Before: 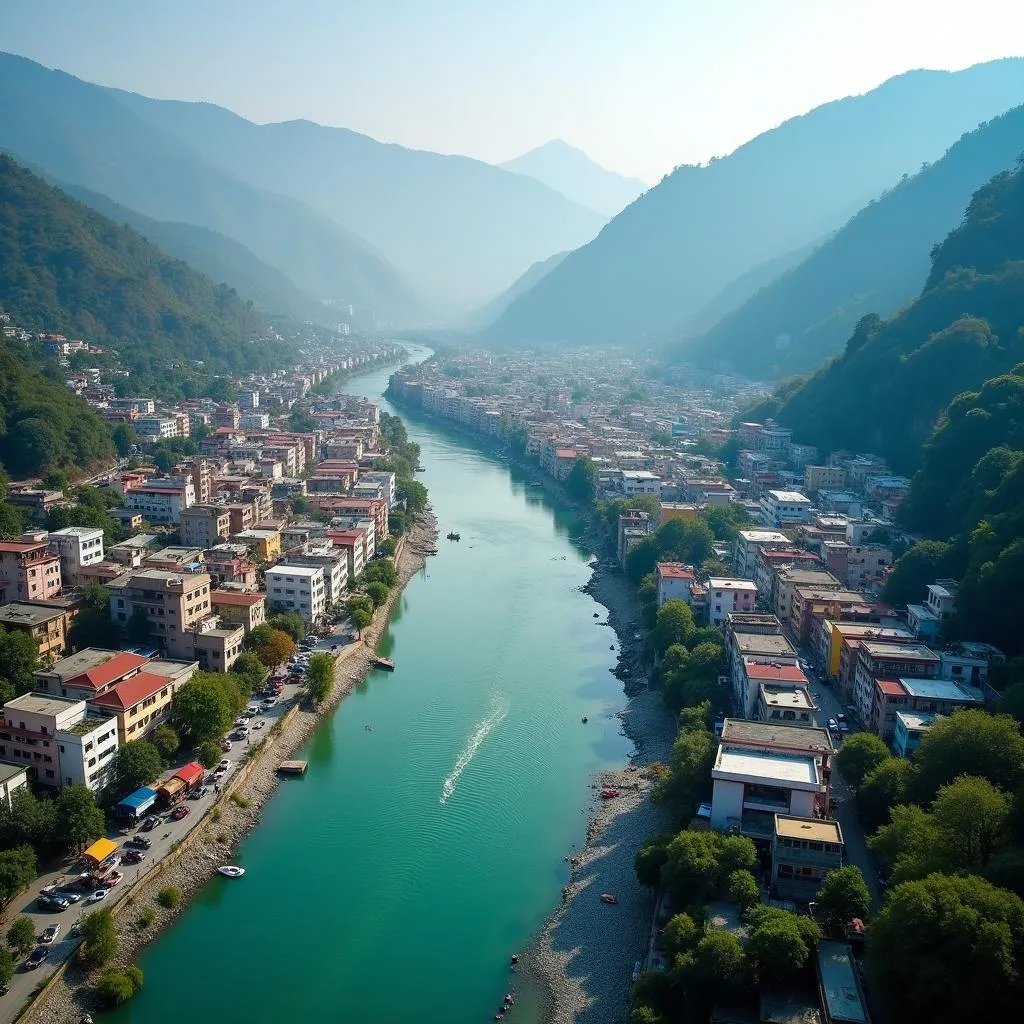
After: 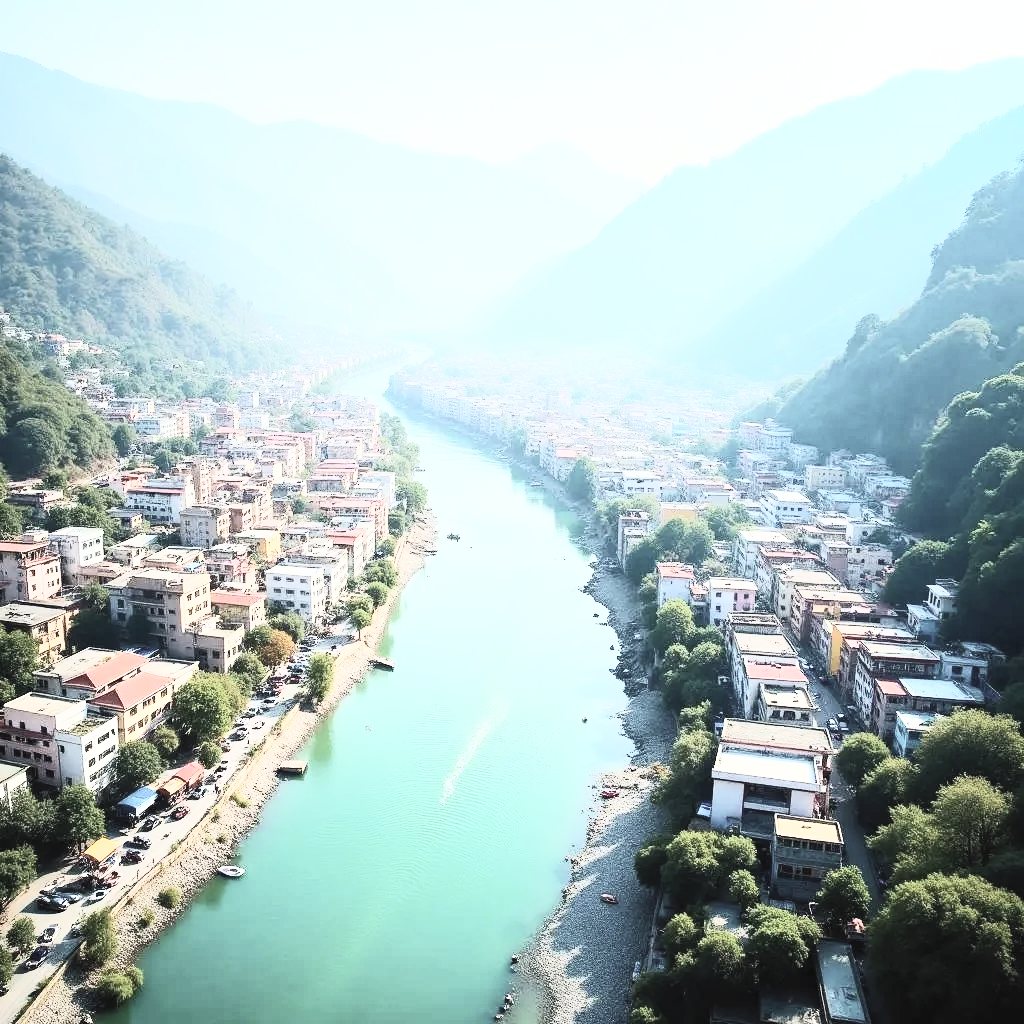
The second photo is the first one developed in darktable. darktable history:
contrast brightness saturation: contrast 0.563, brightness 0.566, saturation -0.347
exposure: black level correction -0.001, exposure 1.332 EV, compensate highlight preservation false
filmic rgb: black relative exposure -7.65 EV, white relative exposure 4.56 EV, hardness 3.61
